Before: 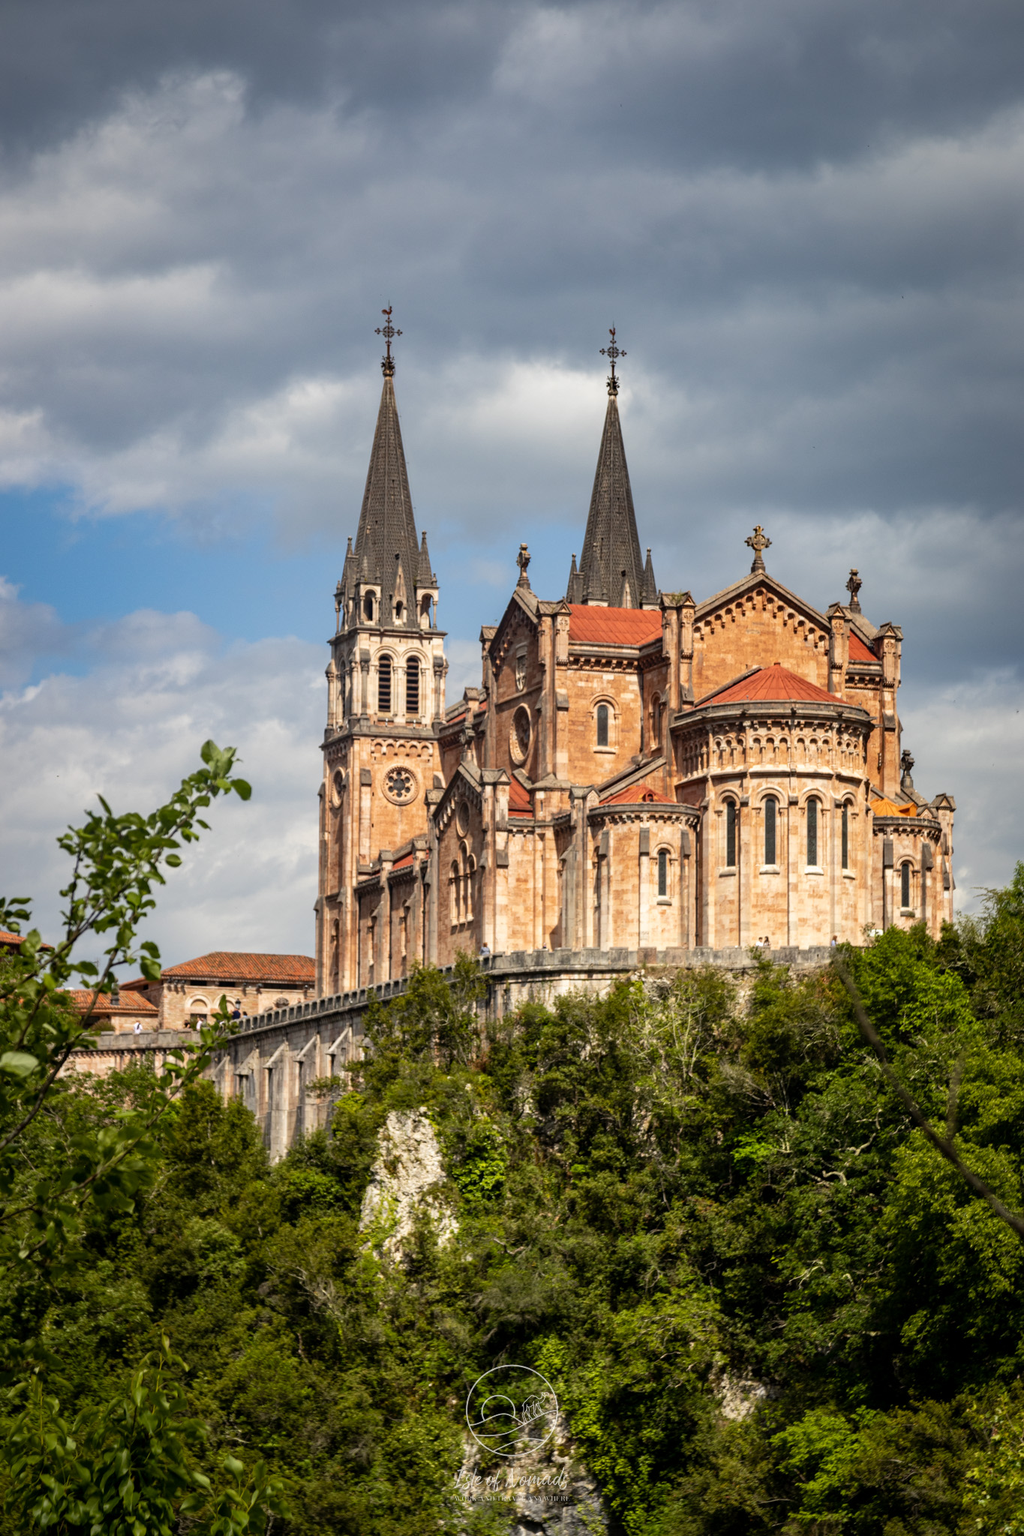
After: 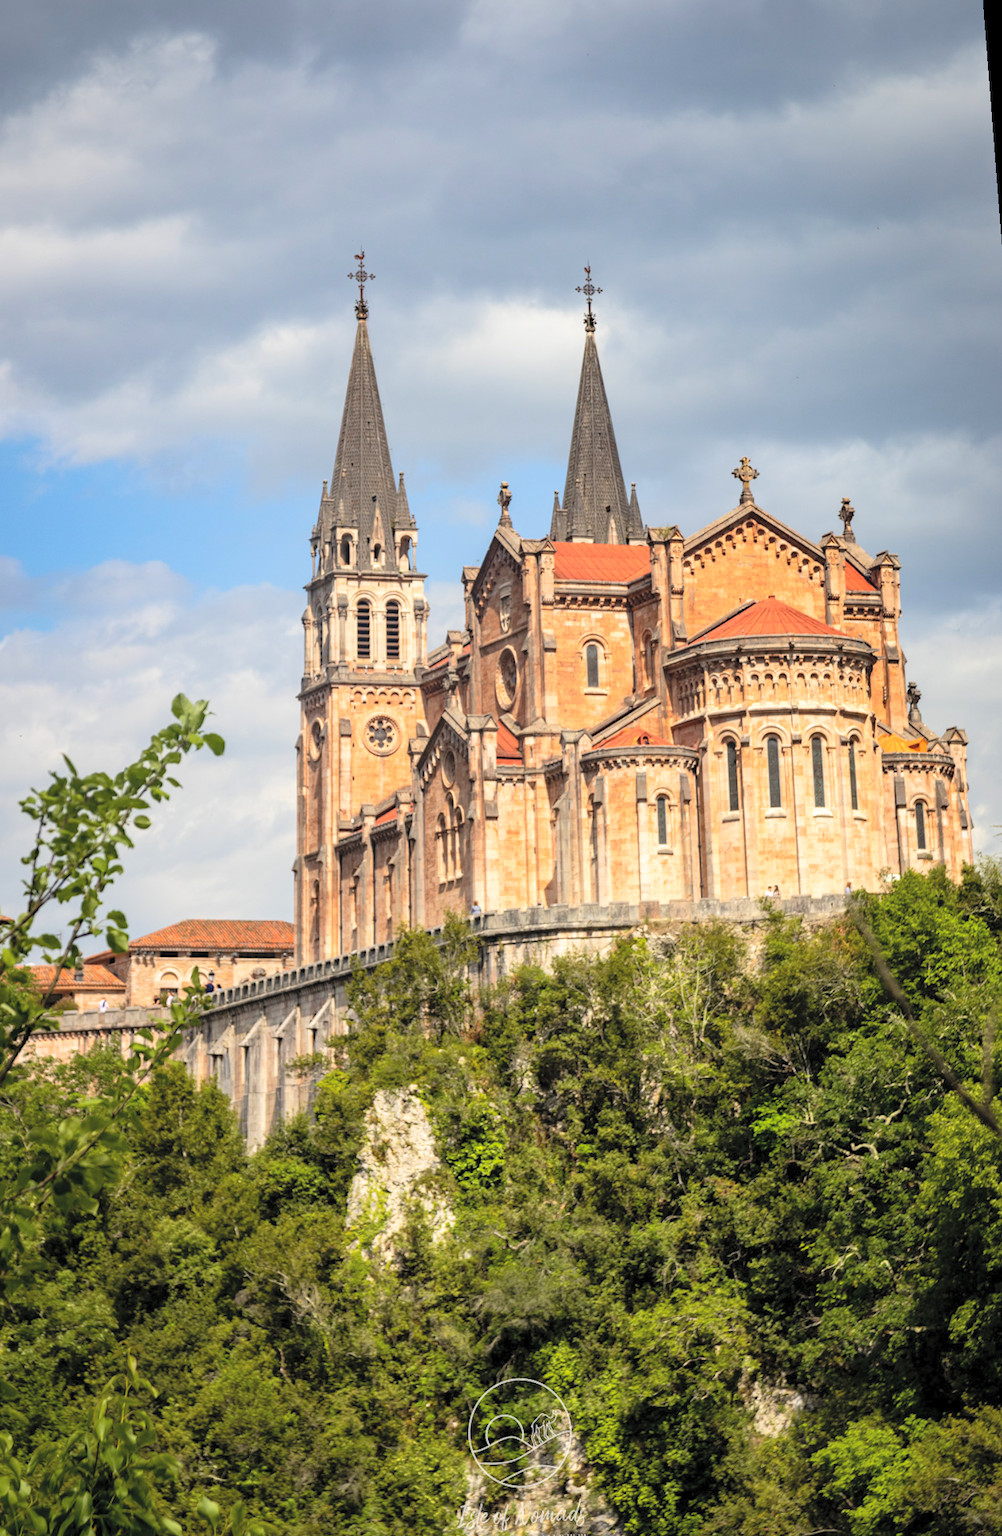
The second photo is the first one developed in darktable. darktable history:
contrast brightness saturation: contrast 0.1, brightness 0.3, saturation 0.14
rotate and perspective: rotation -1.68°, lens shift (vertical) -0.146, crop left 0.049, crop right 0.912, crop top 0.032, crop bottom 0.96
